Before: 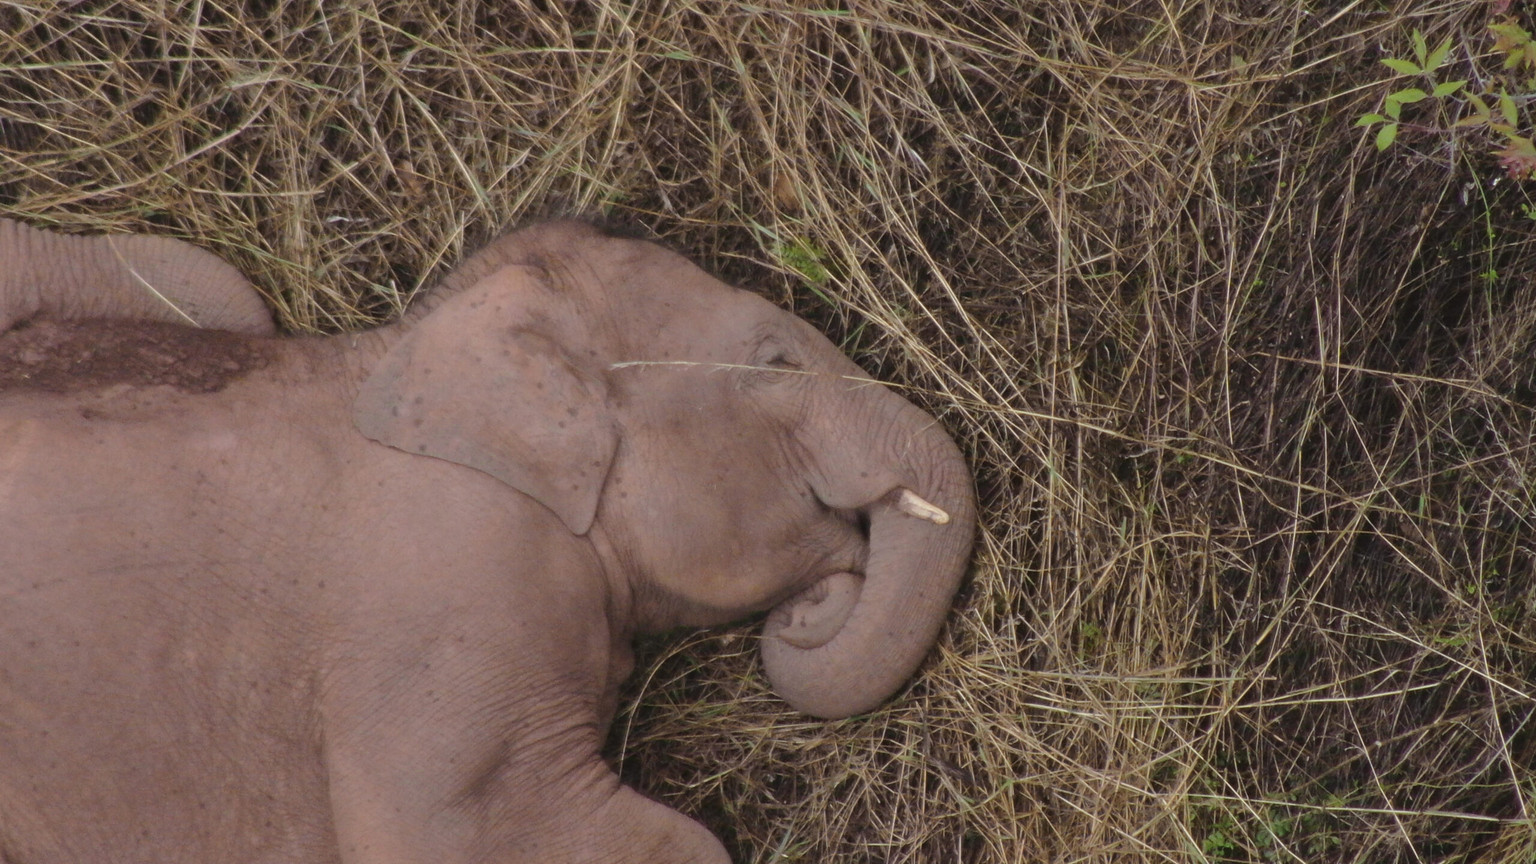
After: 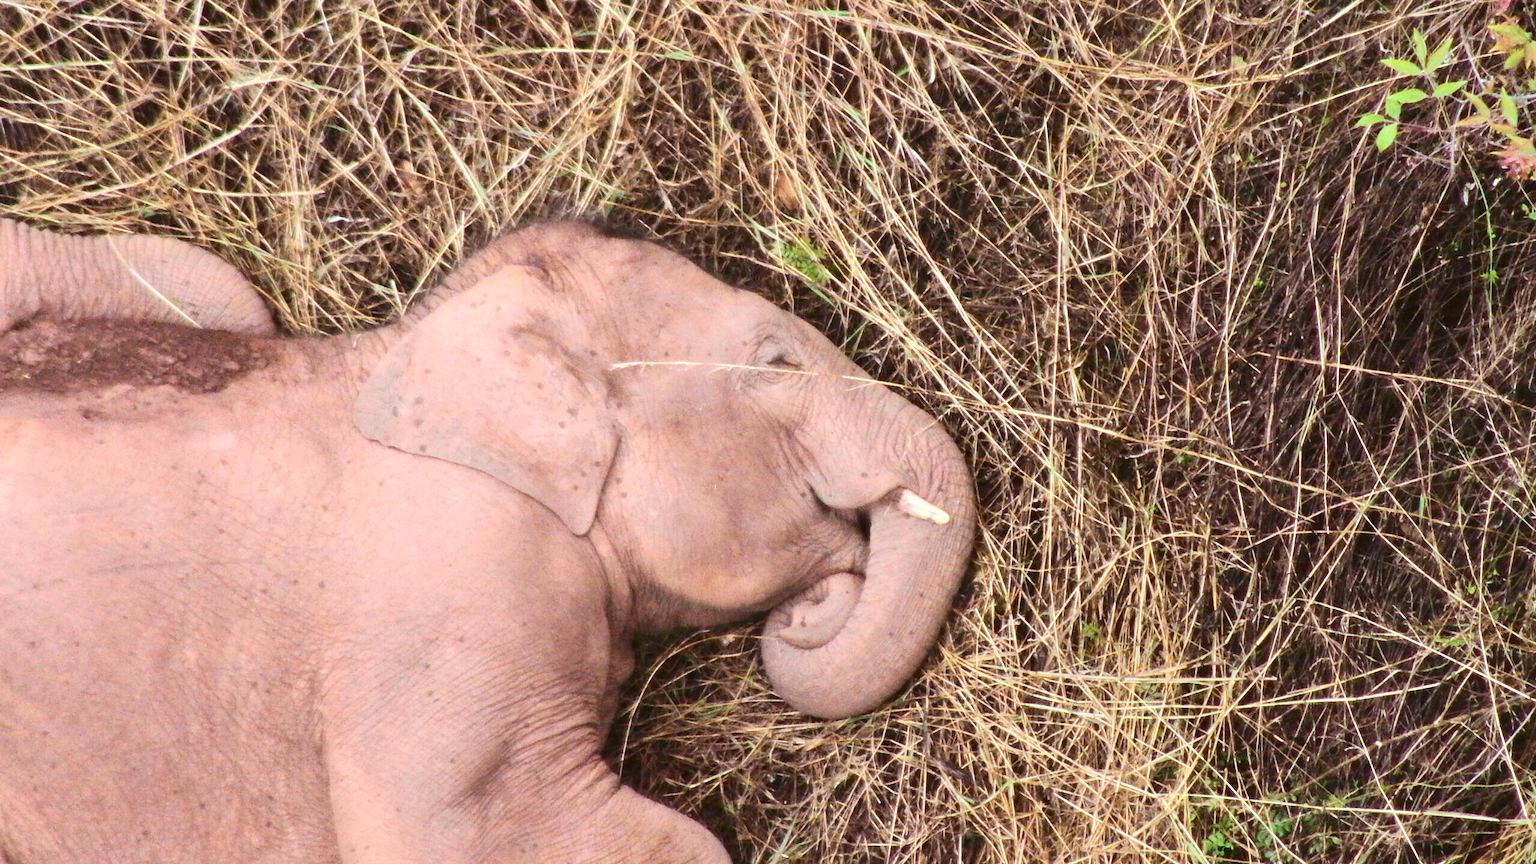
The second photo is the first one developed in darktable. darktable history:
contrast brightness saturation: contrast 0.22
color correction: highlights a* -2.73, highlights b* -2.09, shadows a* 2.41, shadows b* 2.73
exposure: black level correction 0, exposure 1.173 EV, compensate exposure bias true, compensate highlight preservation false
